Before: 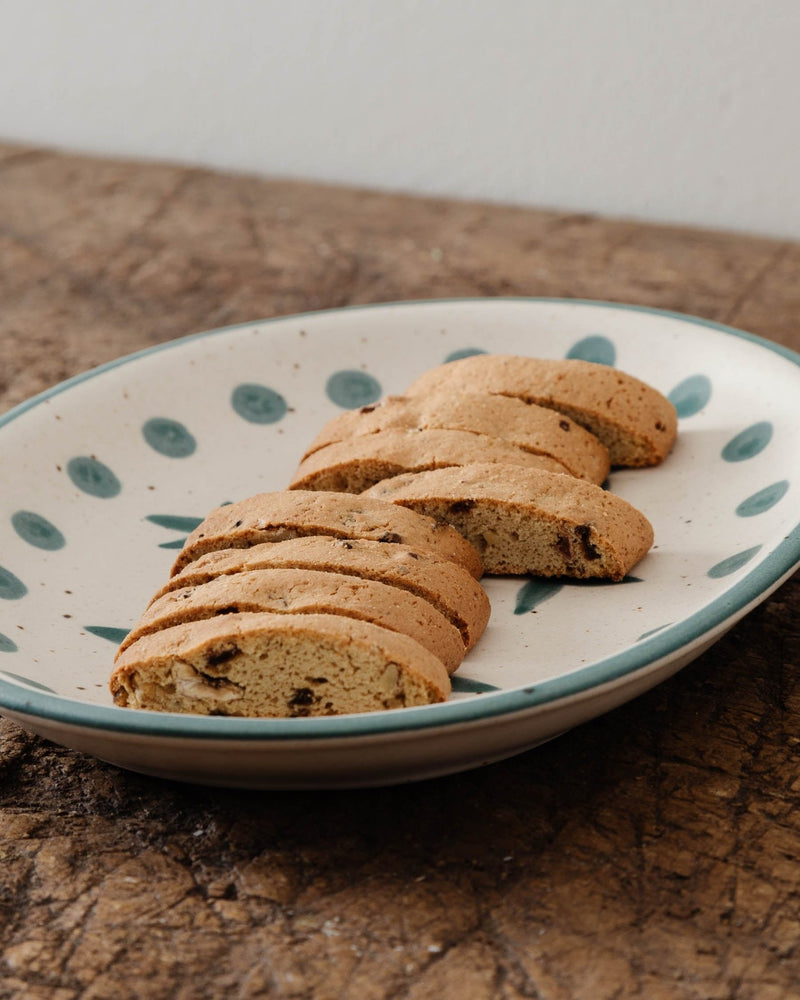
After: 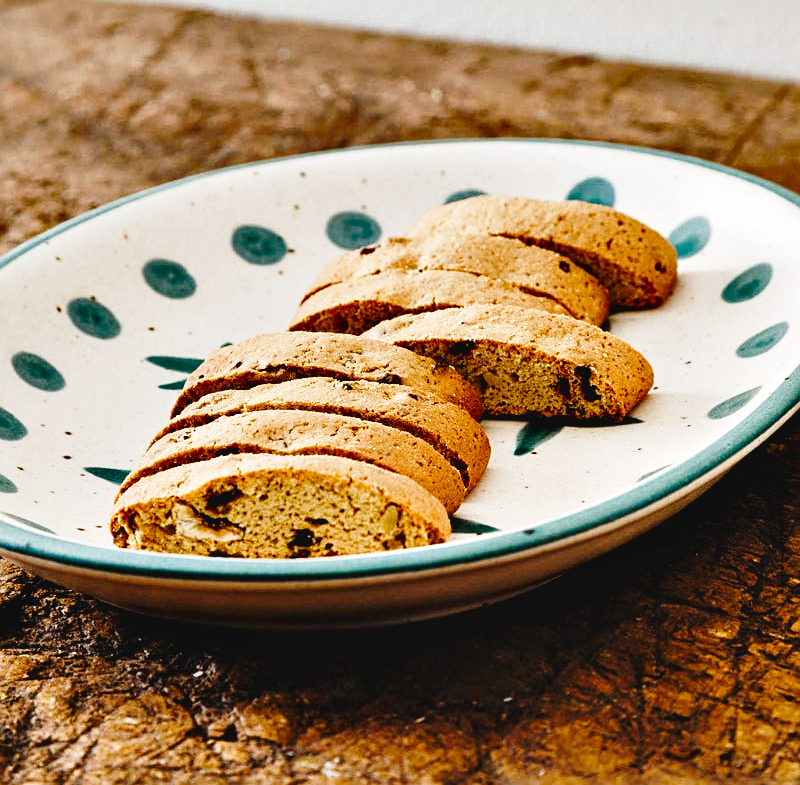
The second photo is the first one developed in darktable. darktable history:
crop and rotate: top 15.99%, bottom 5.427%
color balance rgb: shadows lift › chroma 0.898%, shadows lift › hue 113.32°, global offset › luminance 0.489%, perceptual saturation grading › global saturation 0.246%, perceptual saturation grading › highlights -17.191%, perceptual saturation grading › mid-tones 32.39%, perceptual saturation grading › shadows 50.374%, global vibrance 20%
shadows and highlights: low approximation 0.01, soften with gaussian
contrast equalizer: octaves 7, y [[0.6 ×6], [0.55 ×6], [0 ×6], [0 ×6], [0 ×6]]
sharpen: radius 2.149, amount 0.385, threshold 0.182
base curve: curves: ch0 [(0, 0) (0.028, 0.03) (0.121, 0.232) (0.46, 0.748) (0.859, 0.968) (1, 1)], preserve colors none
